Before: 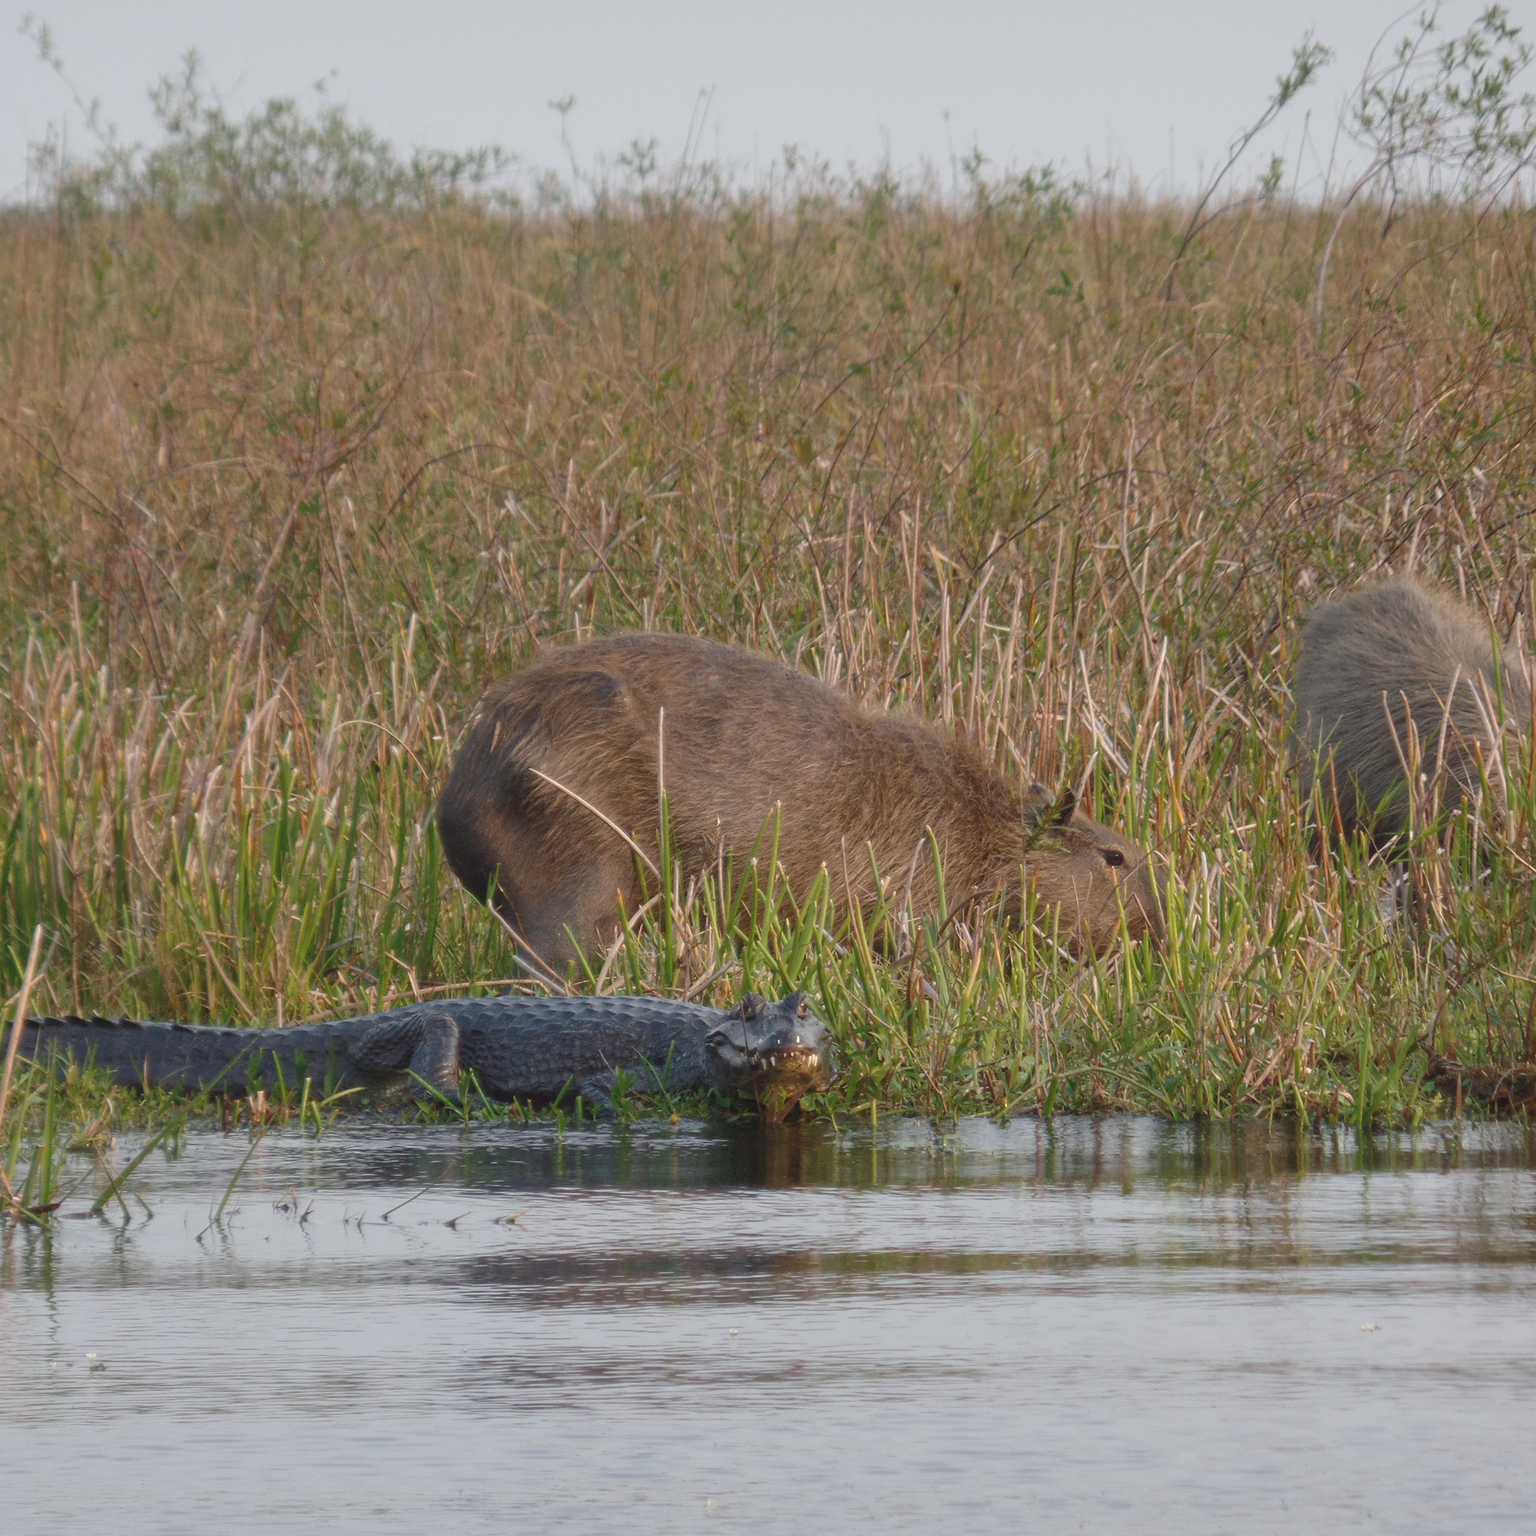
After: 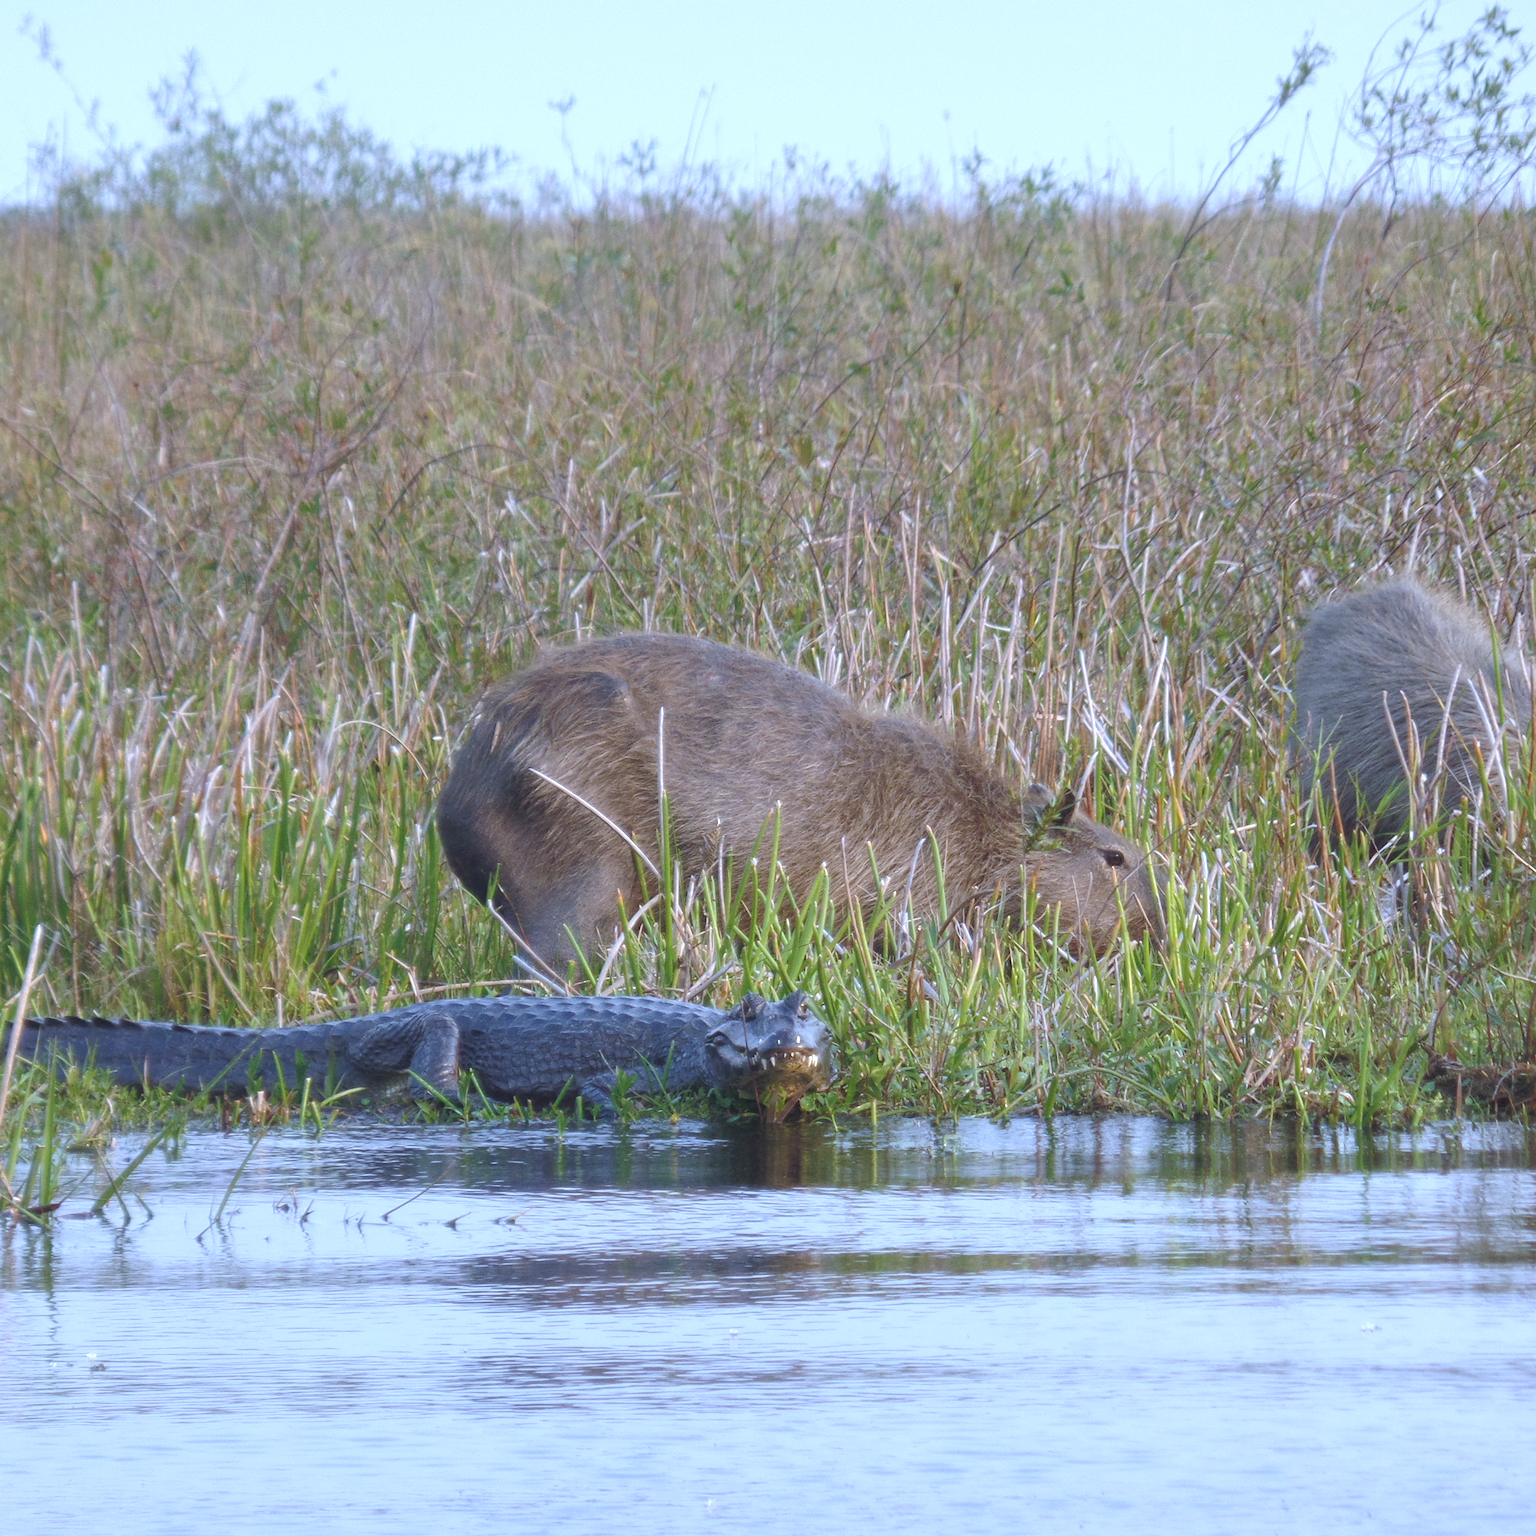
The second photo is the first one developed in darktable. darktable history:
exposure: exposure 0.7 EV, compensate highlight preservation false
white balance: red 0.871, blue 1.249
